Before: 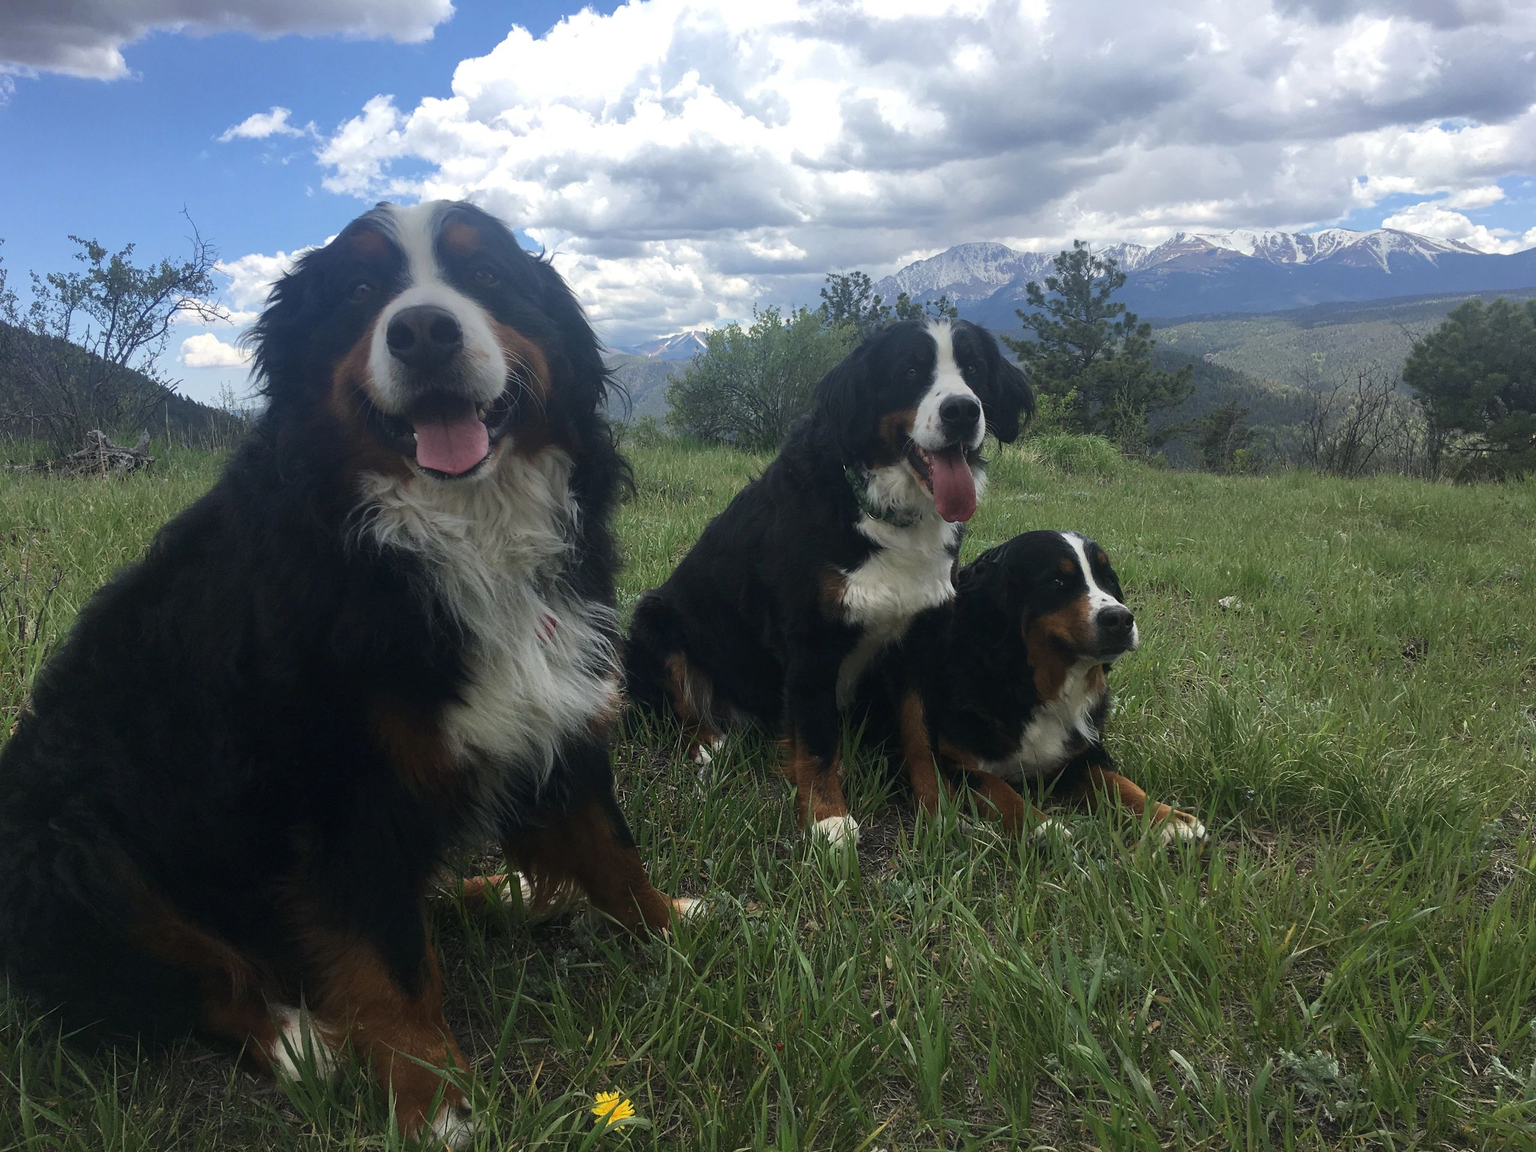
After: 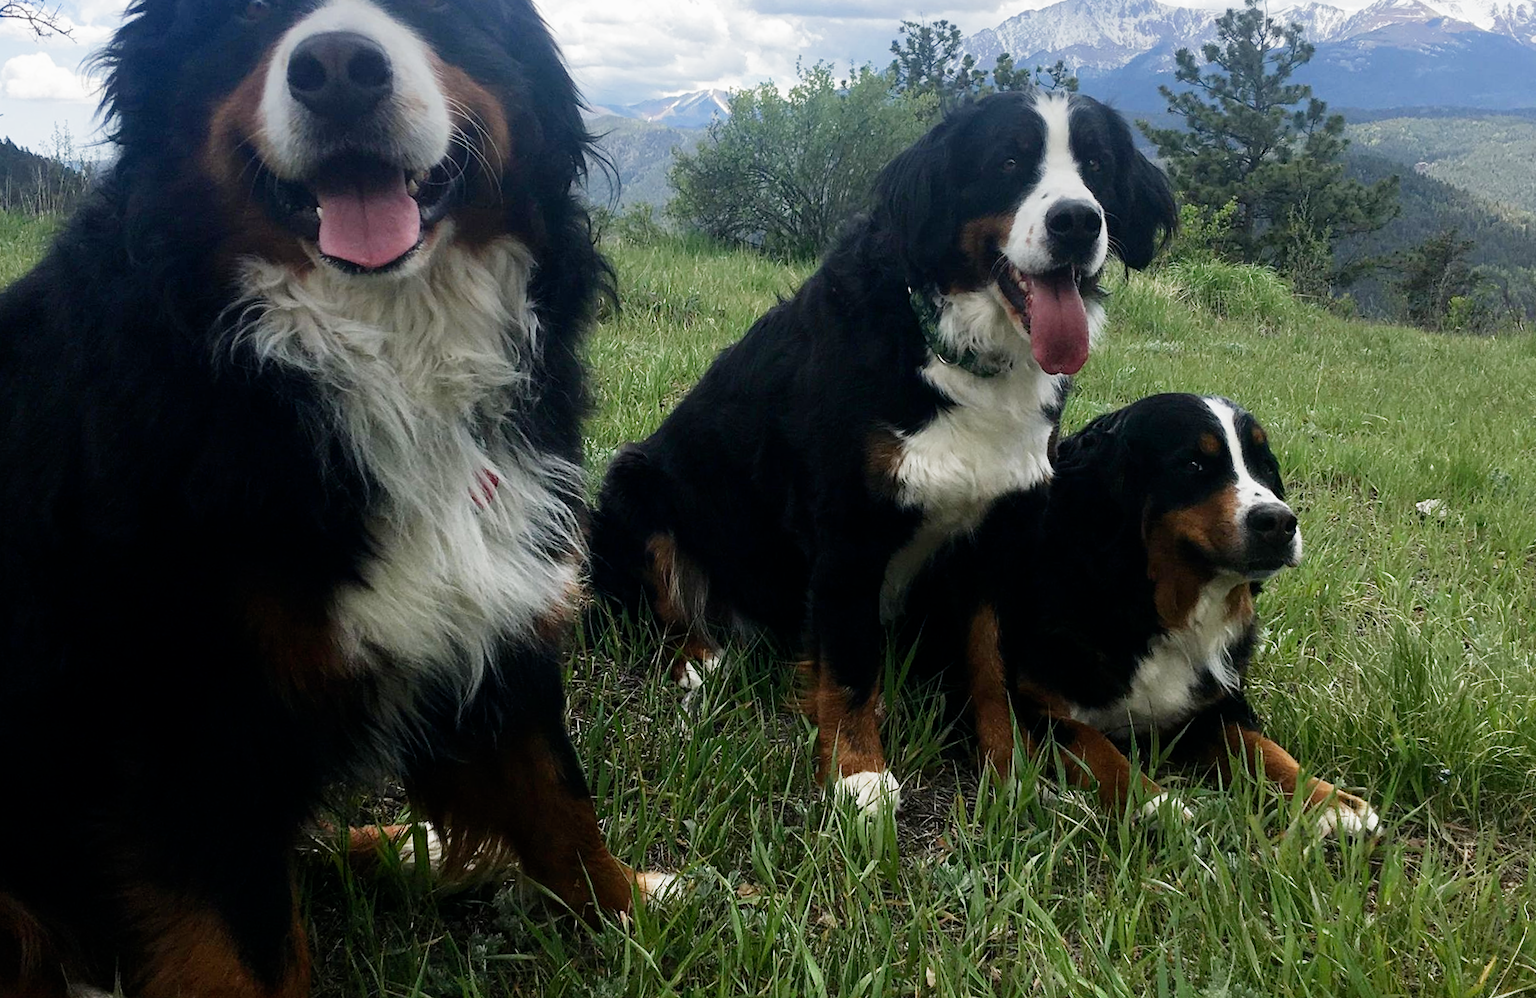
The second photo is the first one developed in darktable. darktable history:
filmic rgb: middle gray luminance 12.74%, black relative exposure -10.13 EV, white relative exposure 3.47 EV, threshold 6 EV, target black luminance 0%, hardness 5.74, latitude 44.69%, contrast 1.221, highlights saturation mix 5%, shadows ↔ highlights balance 26.78%, add noise in highlights 0, preserve chrominance no, color science v3 (2019), use custom middle-gray values true, iterations of high-quality reconstruction 0, contrast in highlights soft, enable highlight reconstruction true
crop and rotate: angle -3.37°, left 9.79%, top 20.73%, right 12.42%, bottom 11.82%
tone equalizer: on, module defaults
